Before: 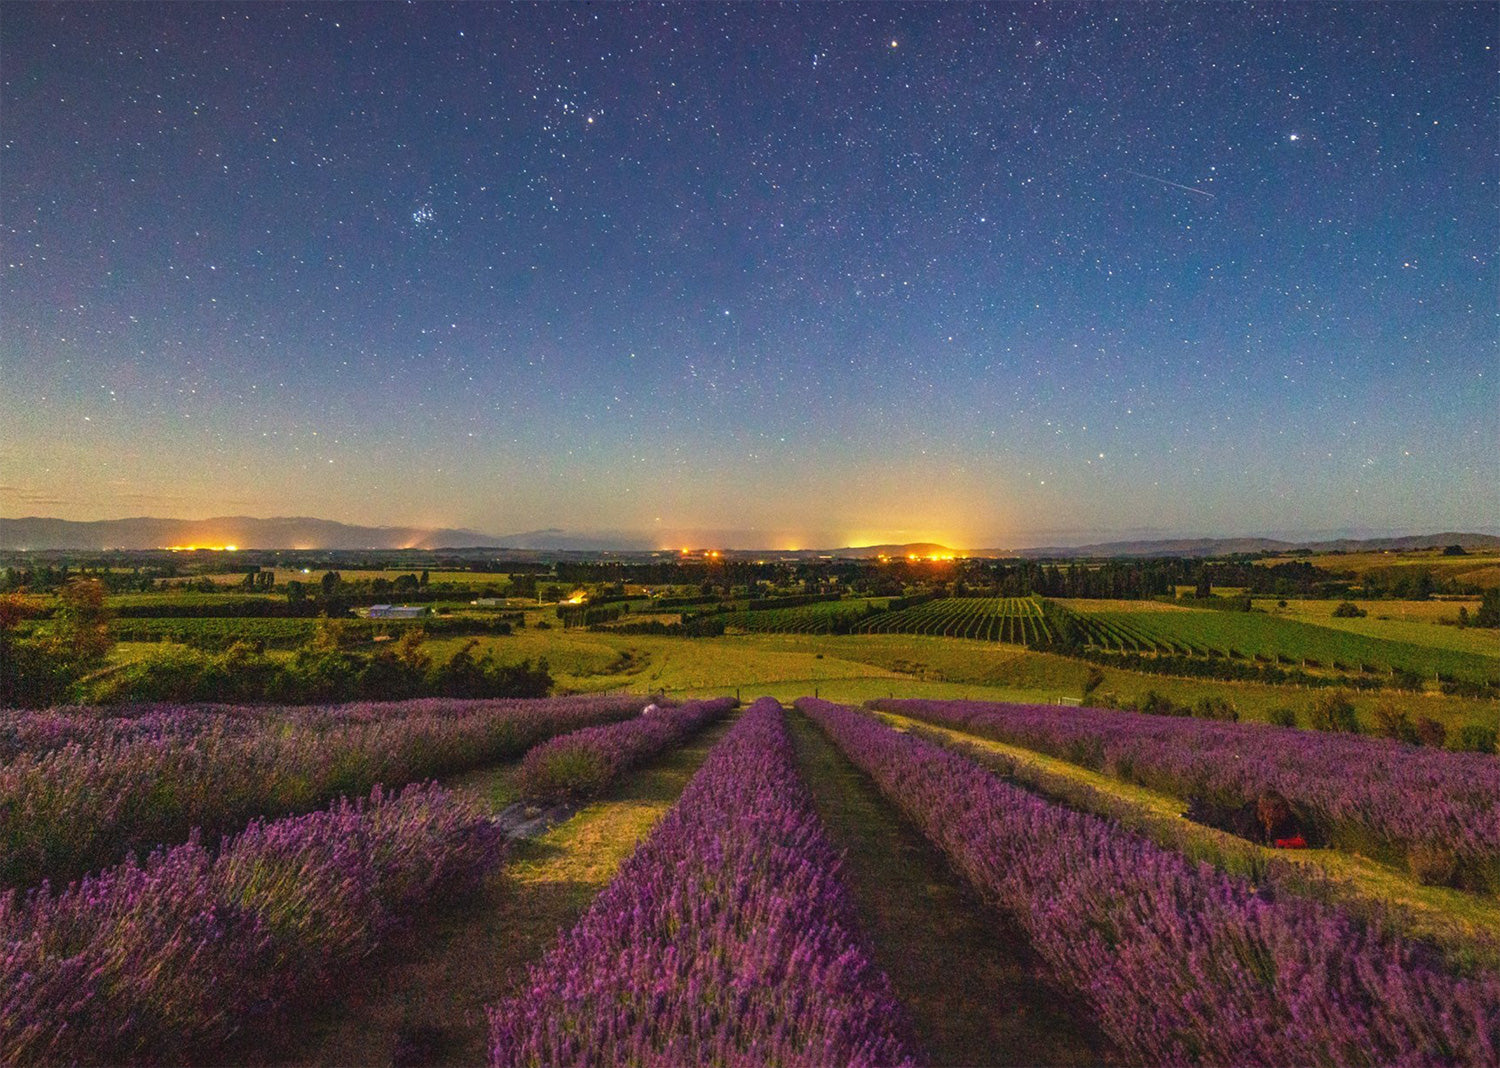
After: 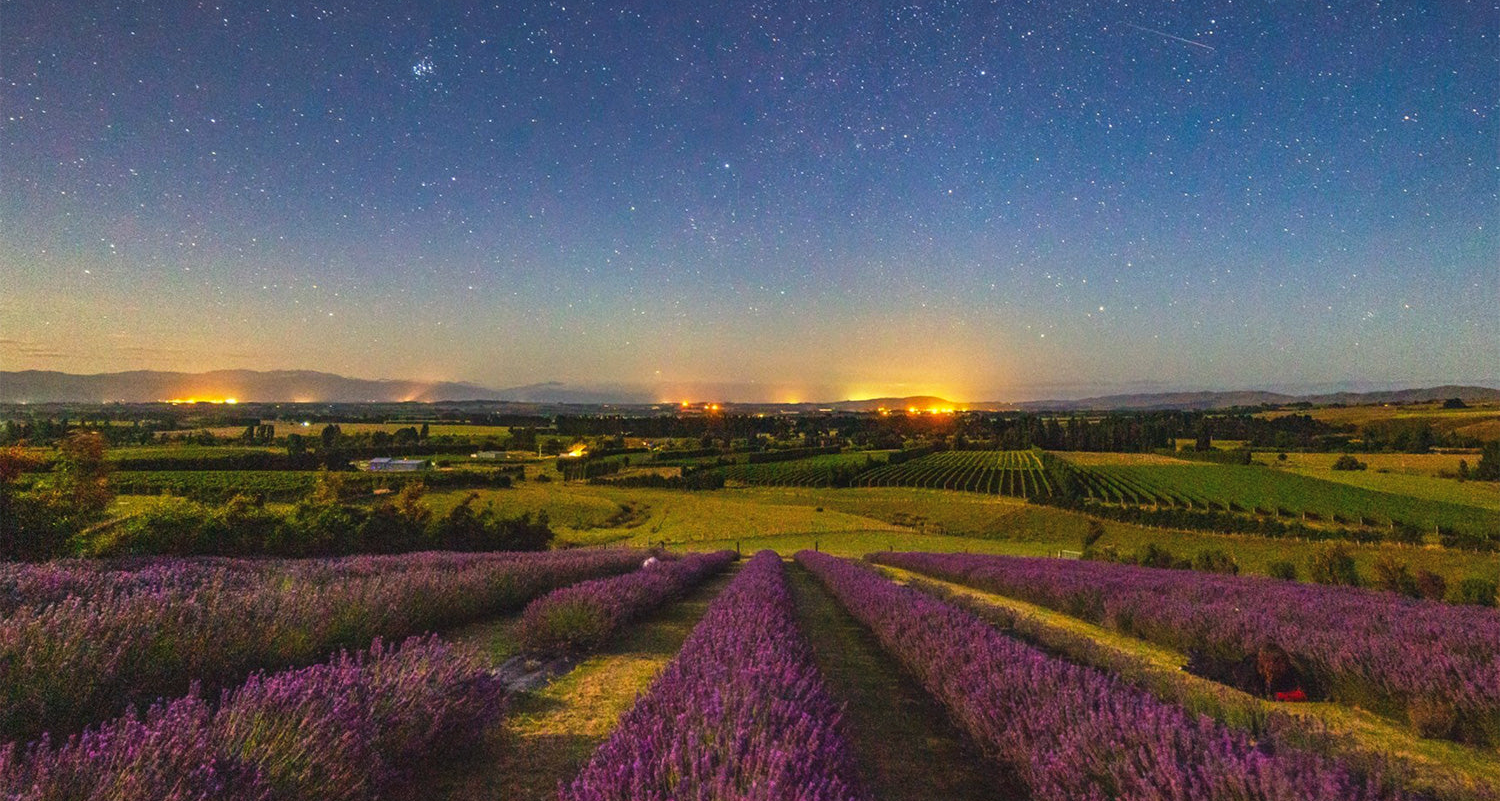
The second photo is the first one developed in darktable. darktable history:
crop: top 13.819%, bottom 11.169%
tone curve: curves: ch0 [(0, 0) (0.003, 0.014) (0.011, 0.019) (0.025, 0.029) (0.044, 0.047) (0.069, 0.071) (0.1, 0.101) (0.136, 0.131) (0.177, 0.166) (0.224, 0.212) (0.277, 0.263) (0.335, 0.32) (0.399, 0.387) (0.468, 0.459) (0.543, 0.541) (0.623, 0.626) (0.709, 0.717) (0.801, 0.813) (0.898, 0.909) (1, 1)], preserve colors none
